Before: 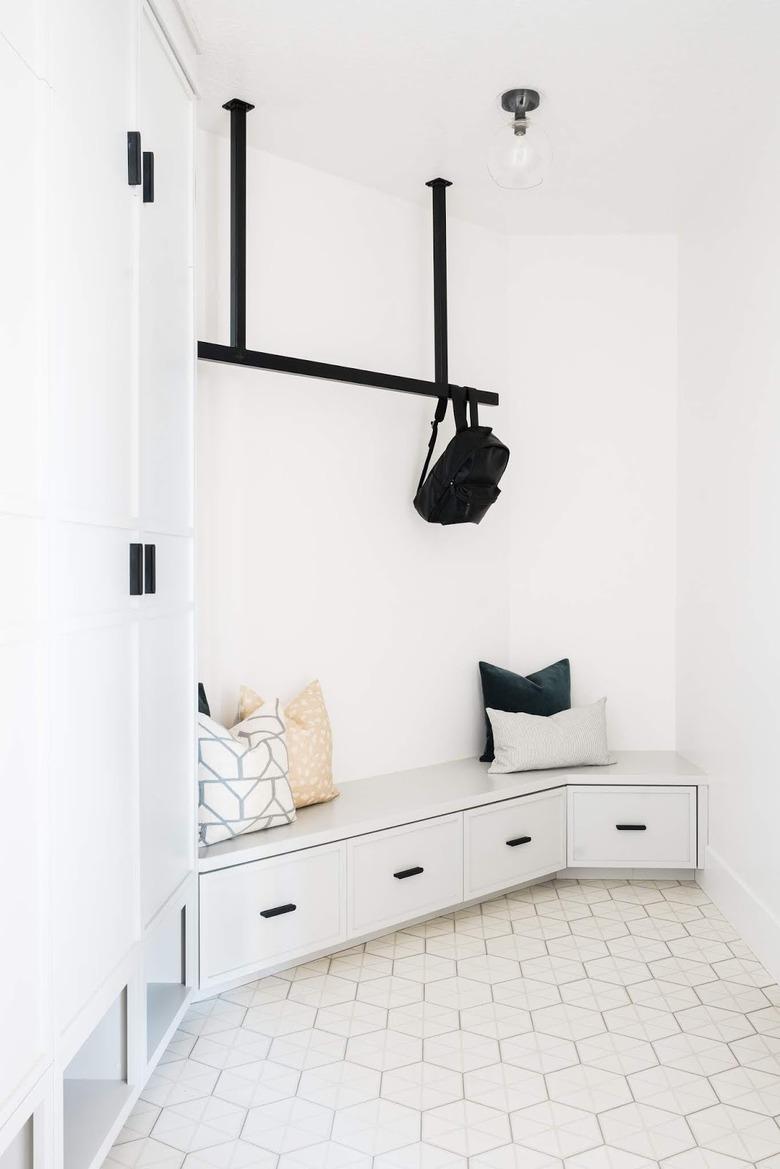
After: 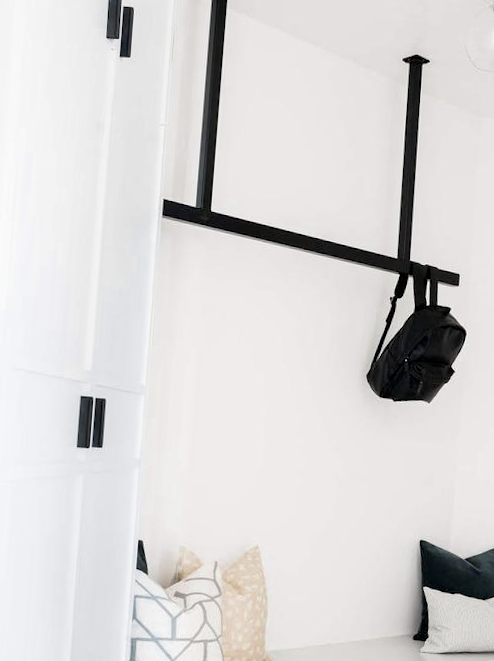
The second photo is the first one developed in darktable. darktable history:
color zones: curves: ch0 [(0, 0.5) (0.125, 0.4) (0.25, 0.5) (0.375, 0.4) (0.5, 0.4) (0.625, 0.35) (0.75, 0.35) (0.875, 0.5)]; ch1 [(0, 0.35) (0.125, 0.45) (0.25, 0.35) (0.375, 0.35) (0.5, 0.35) (0.625, 0.35) (0.75, 0.45) (0.875, 0.35)]; ch2 [(0, 0.6) (0.125, 0.5) (0.25, 0.5) (0.375, 0.6) (0.5, 0.6) (0.625, 0.5) (0.75, 0.5) (0.875, 0.5)]
color balance rgb: global offset › luminance -0.474%, perceptual saturation grading › global saturation 0.954%
crop and rotate: angle -4.34°, left 2.032%, top 6.661%, right 27.618%, bottom 30.522%
